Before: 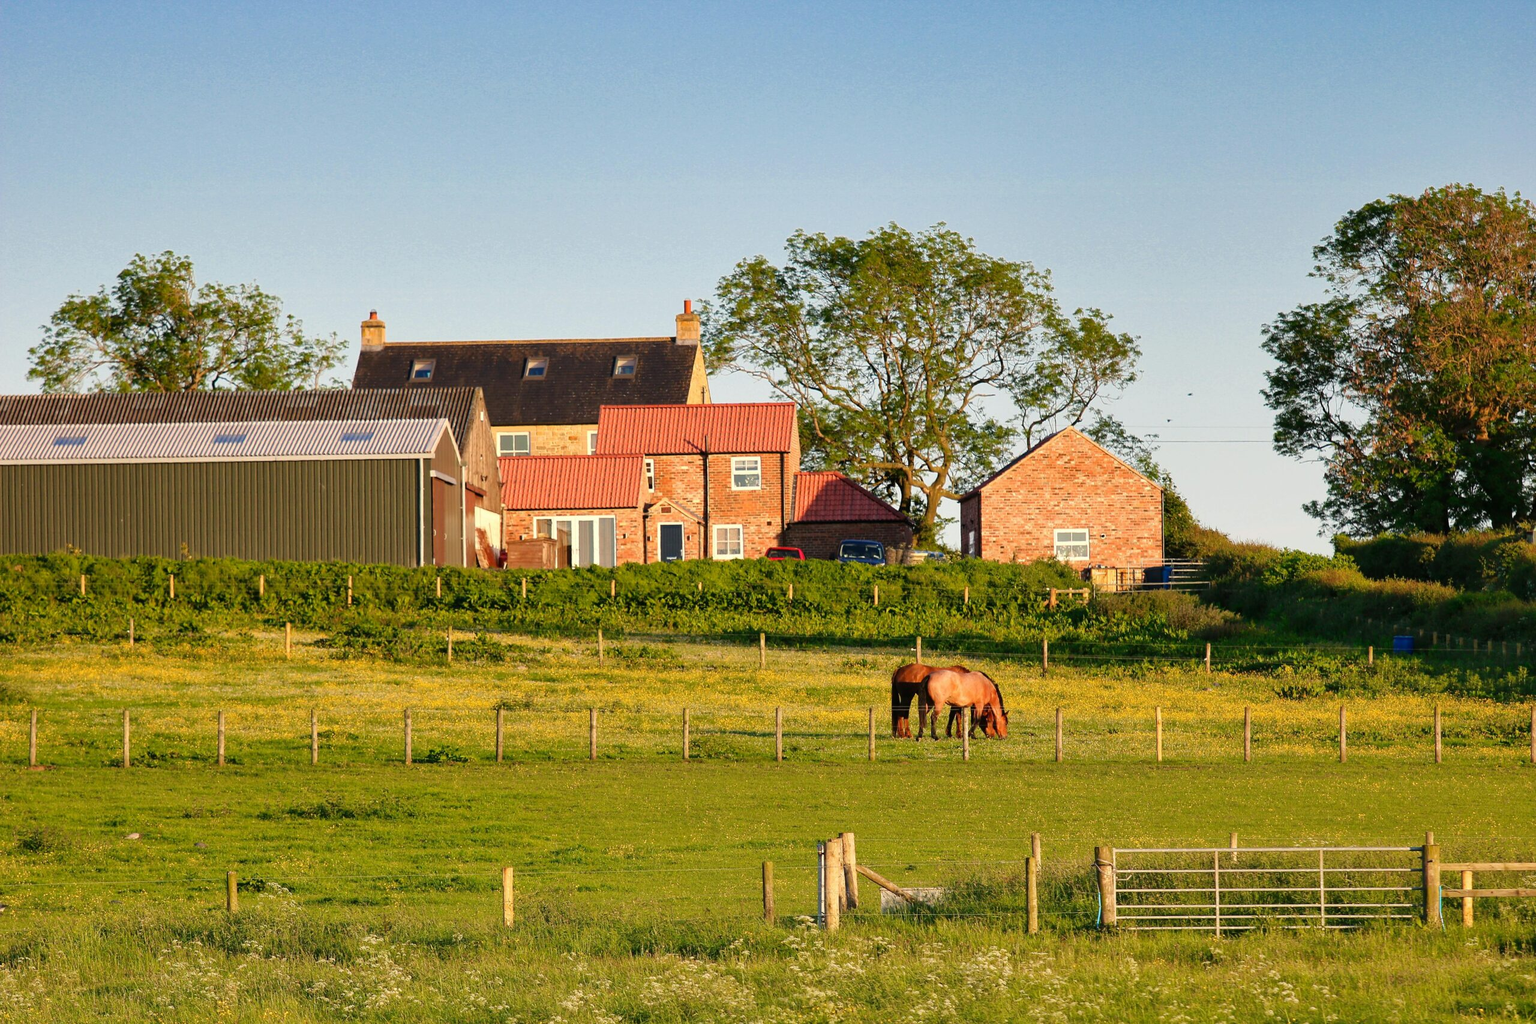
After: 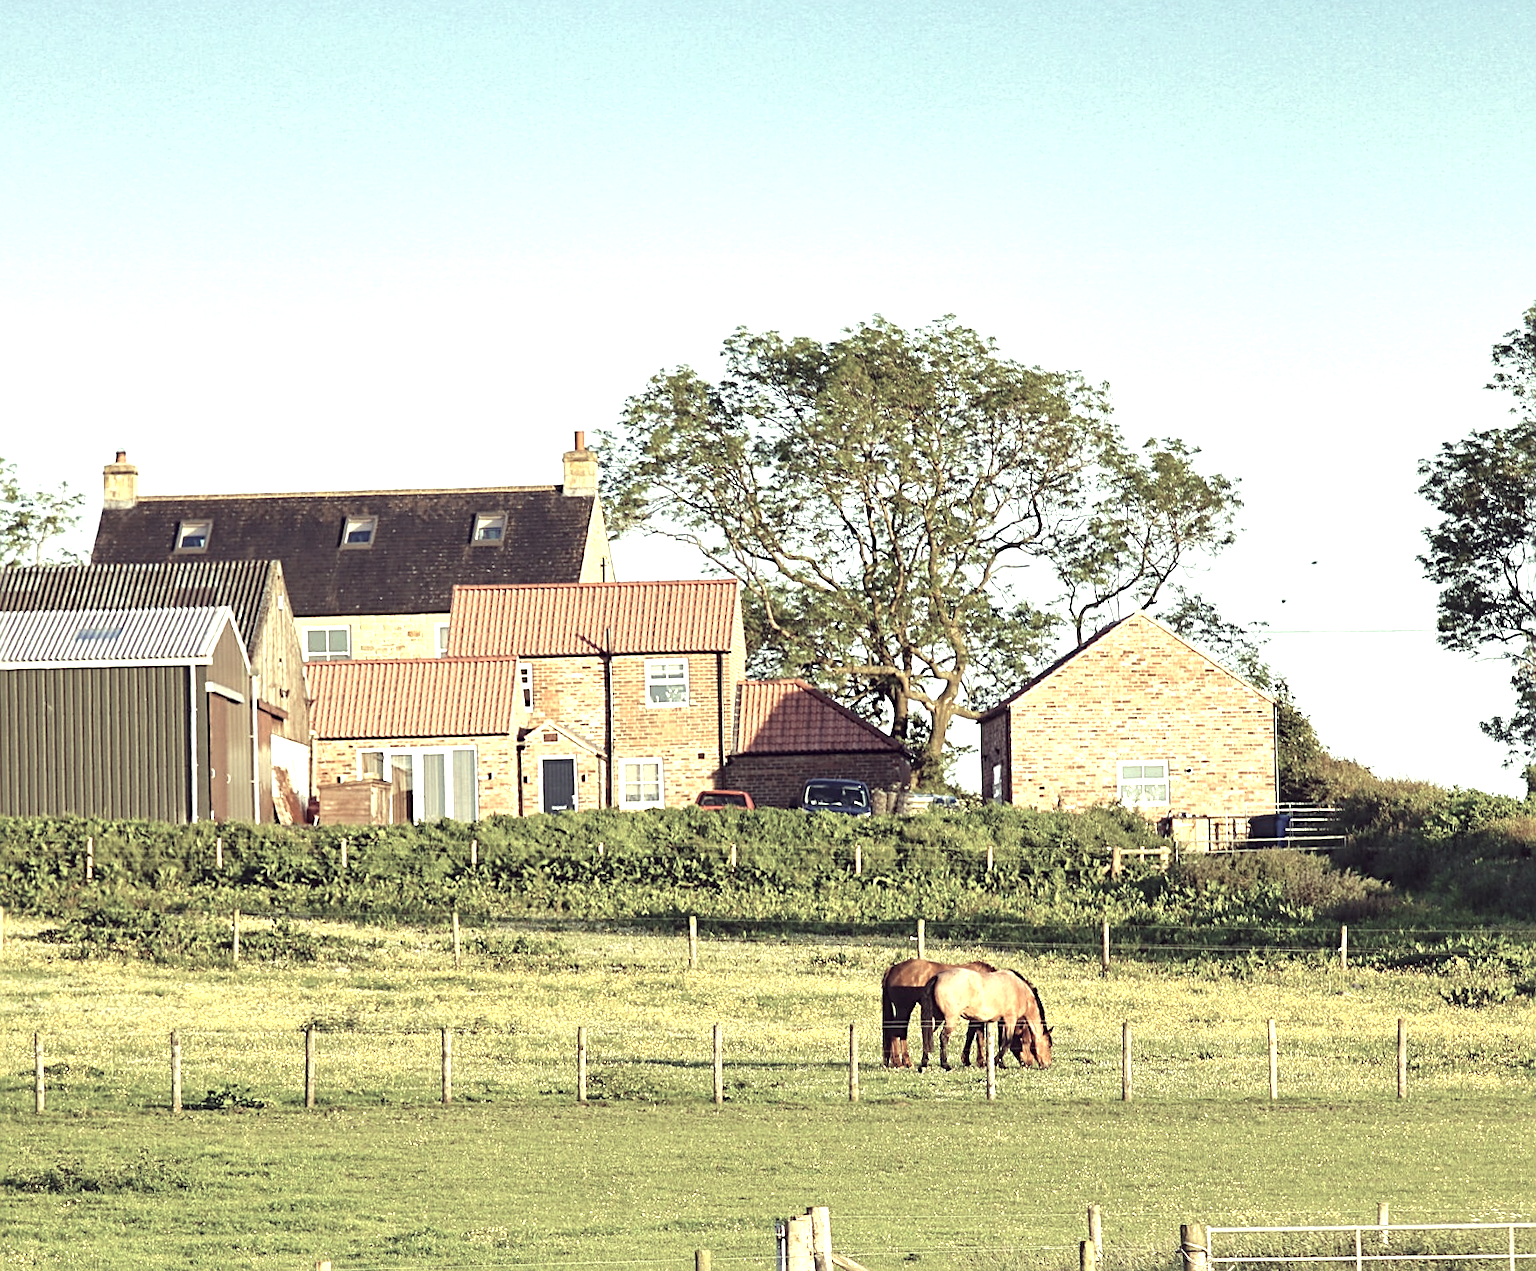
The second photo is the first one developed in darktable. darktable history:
color correction: highlights a* -20.17, highlights b* 20.27, shadows a* 20.03, shadows b* -20.46, saturation 0.43
crop: left 18.479%, right 12.2%, bottom 13.971%
rotate and perspective: rotation -0.45°, automatic cropping original format, crop left 0.008, crop right 0.992, crop top 0.012, crop bottom 0.988
local contrast: highlights 100%, shadows 100%, detail 120%, midtone range 0.2
white balance: red 0.986, blue 1.01
exposure: black level correction -0.002, exposure 1.115 EV, compensate highlight preservation false
sharpen: radius 2.767
